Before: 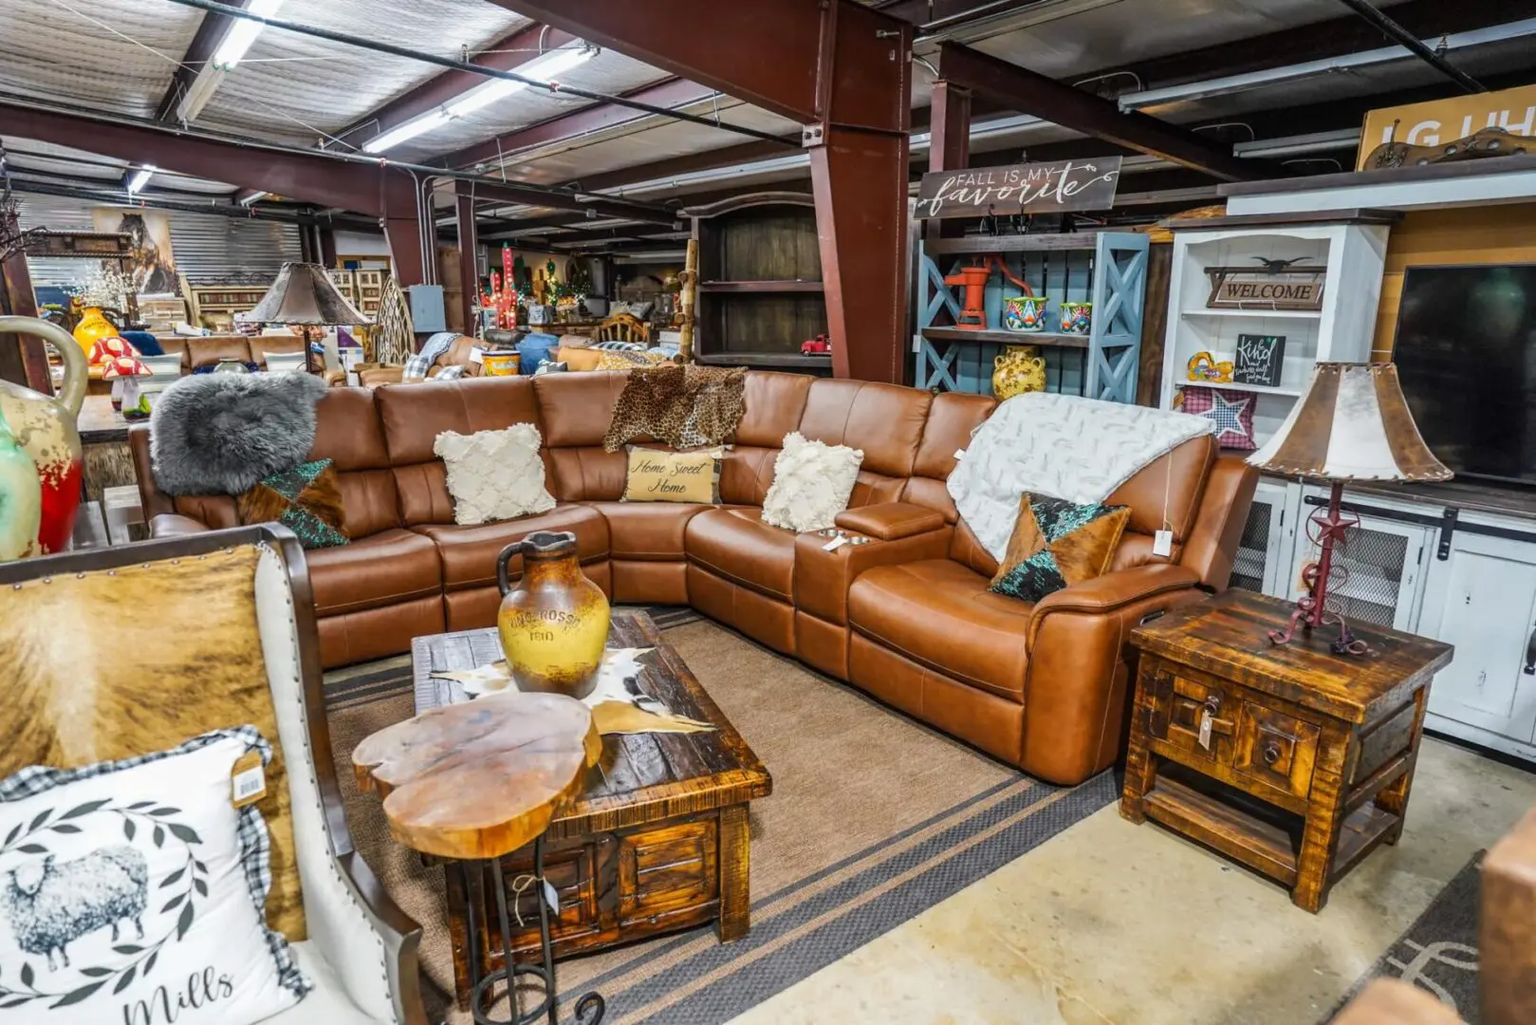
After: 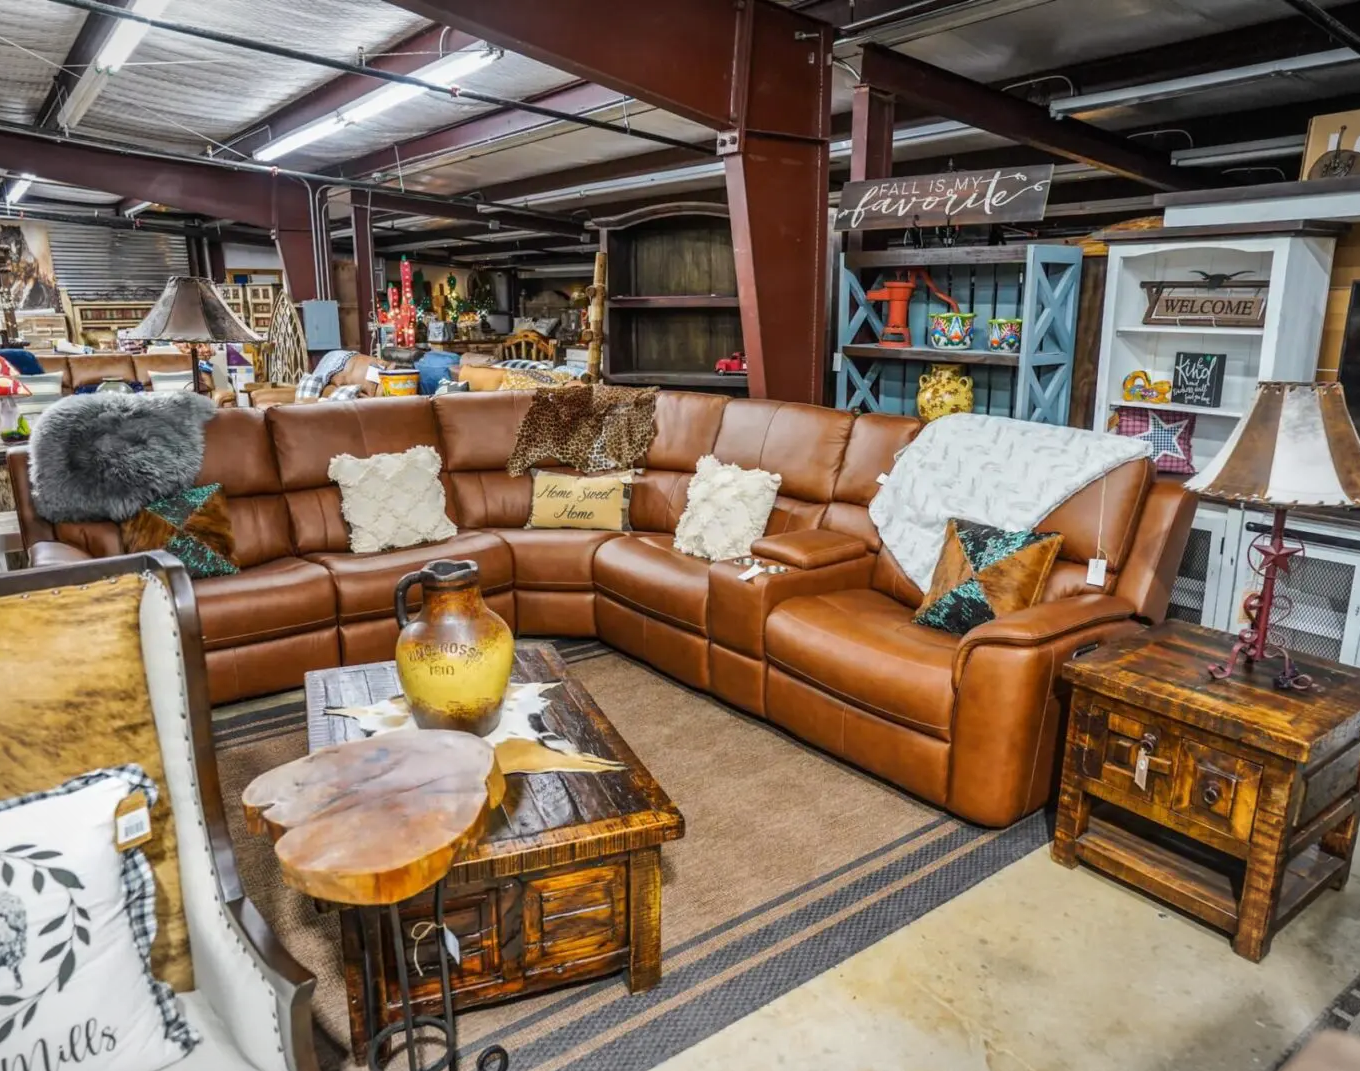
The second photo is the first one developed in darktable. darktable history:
crop: left 8.026%, right 7.374%
vignetting: fall-off start 100%, brightness -0.282, width/height ratio 1.31
